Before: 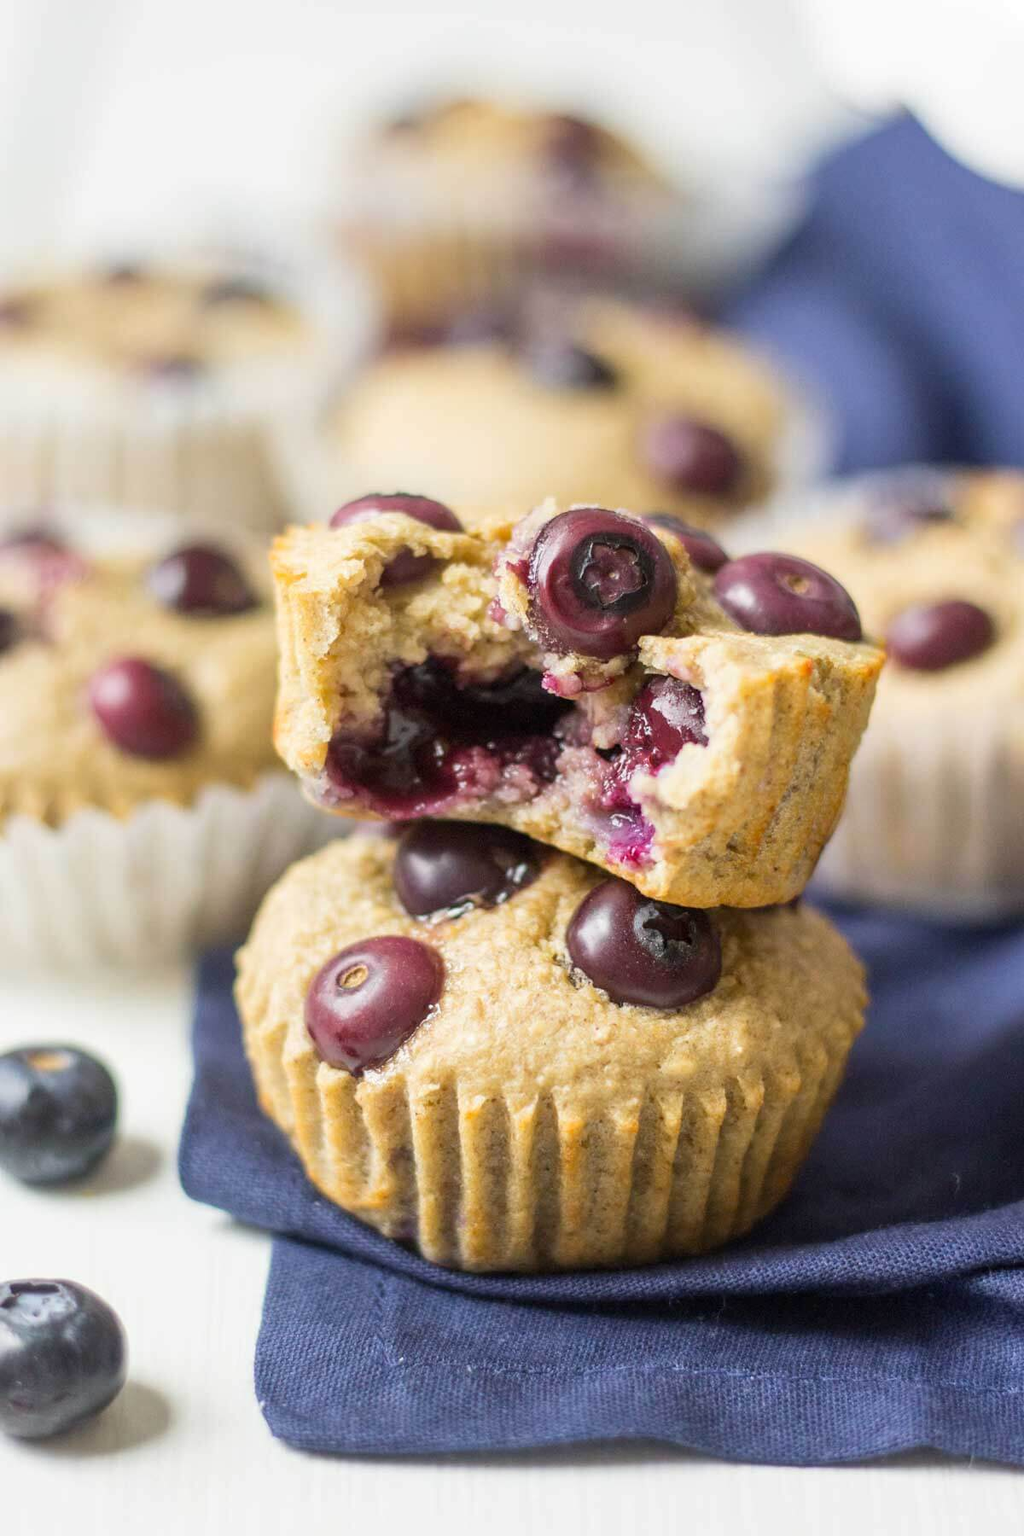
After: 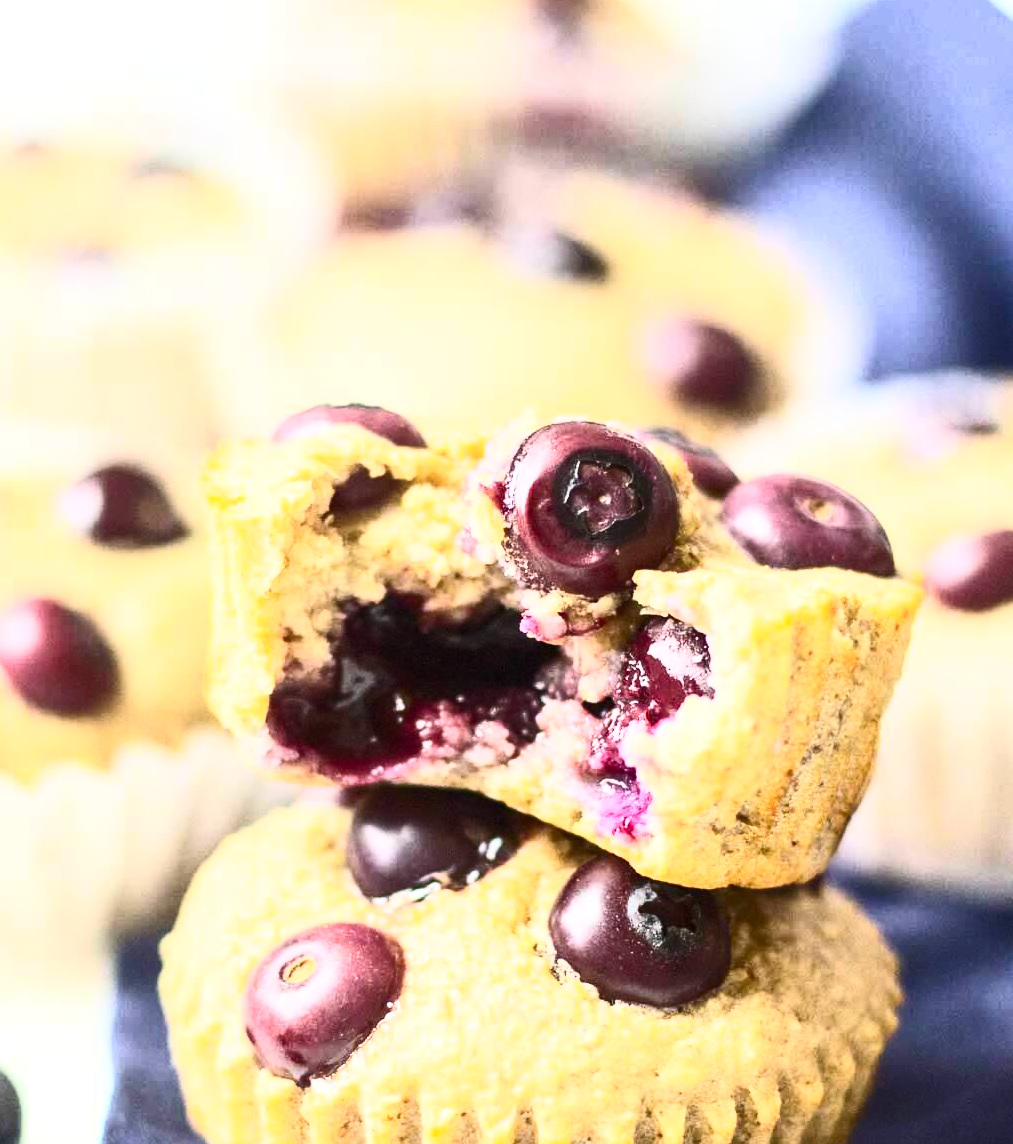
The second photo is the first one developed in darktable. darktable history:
exposure: exposure 0.349 EV, compensate exposure bias true, compensate highlight preservation false
contrast brightness saturation: contrast 0.617, brightness 0.34, saturation 0.142
crop and rotate: left 9.64%, top 9.74%, right 5.866%, bottom 26.68%
